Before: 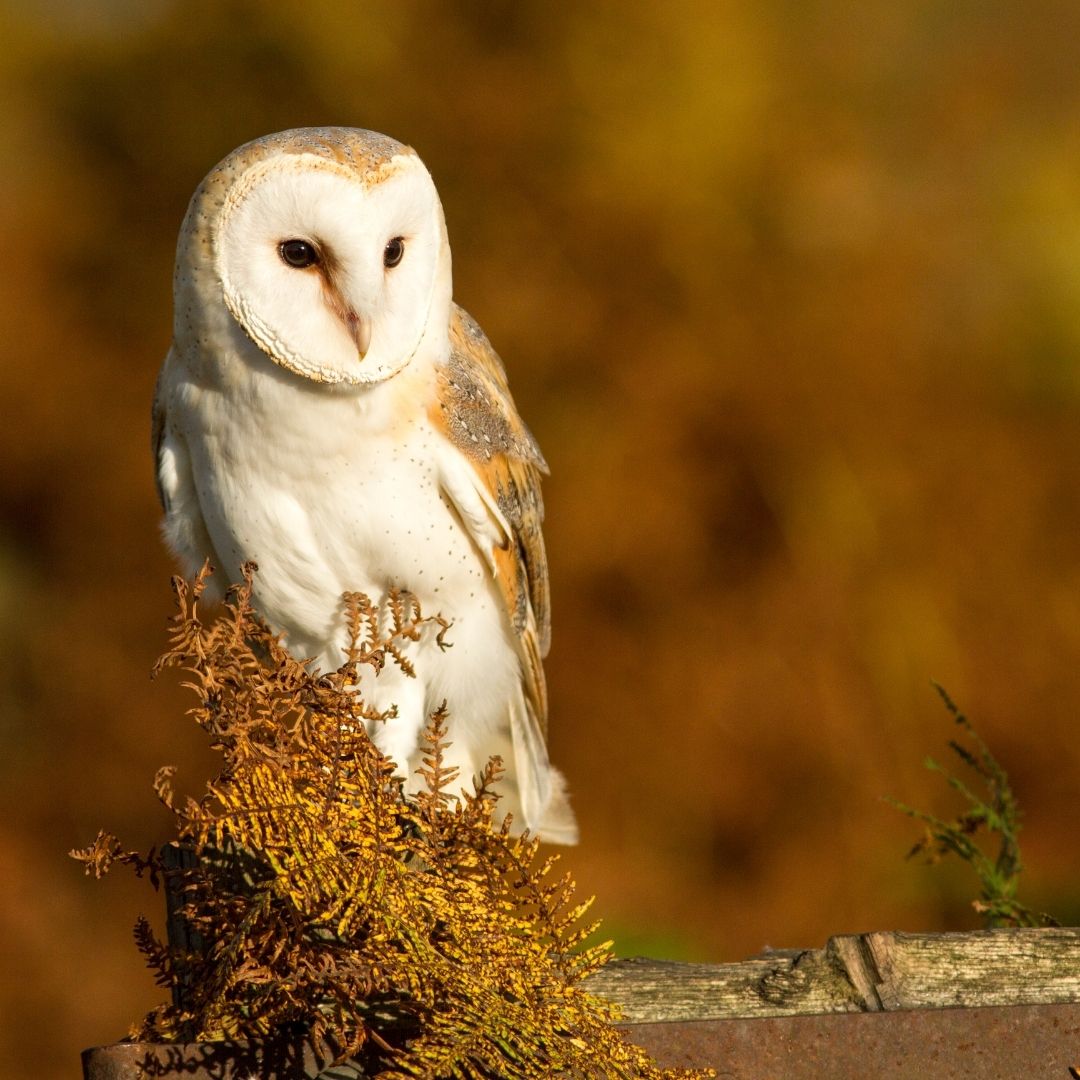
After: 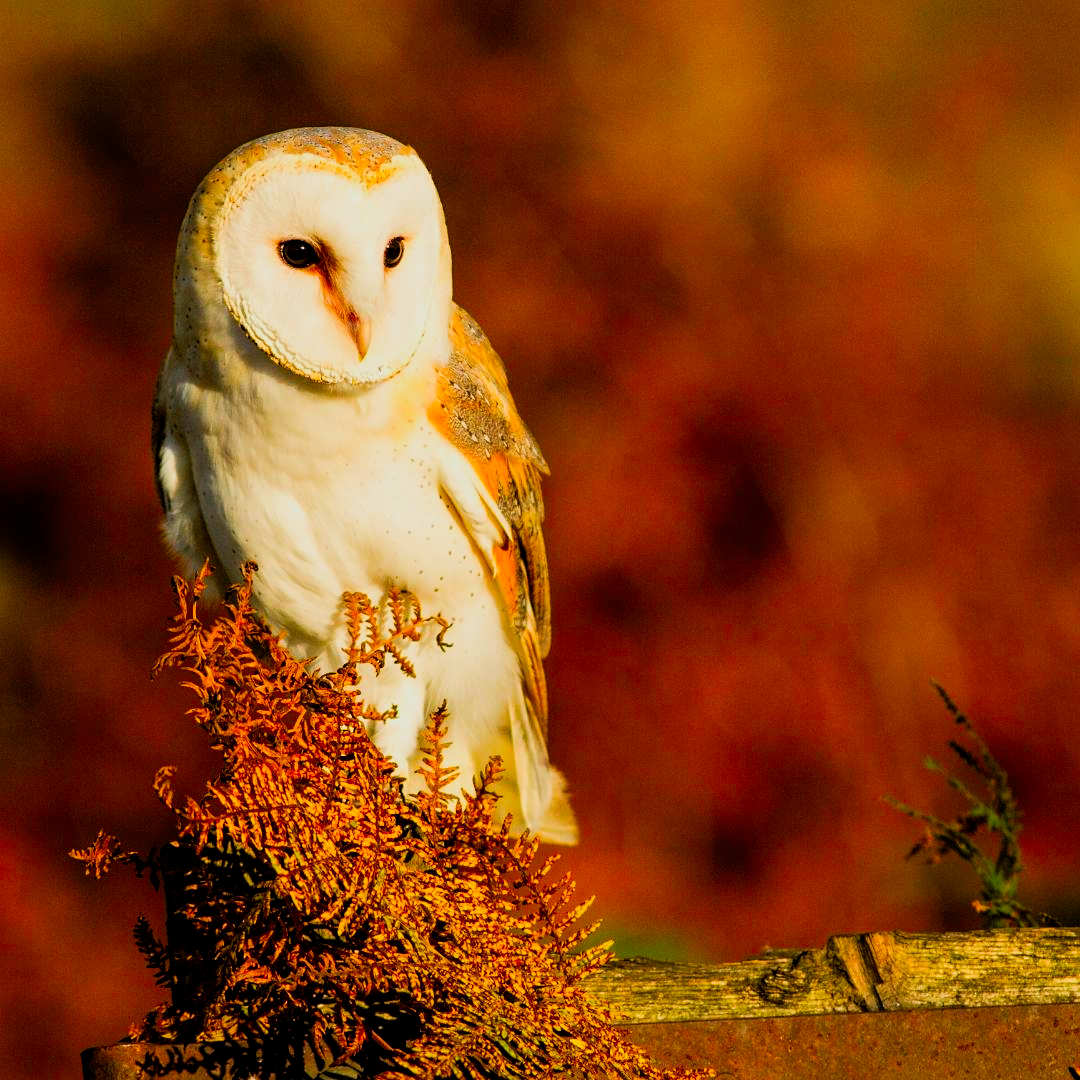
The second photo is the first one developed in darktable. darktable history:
sharpen: radius 1.258, amount 0.297, threshold 0.216
color correction: highlights b* 0.066, saturation 2.14
filmic rgb: black relative exposure -5.13 EV, white relative exposure 3.97 EV, hardness 2.89, contrast 1.297, highlights saturation mix -8.84%
